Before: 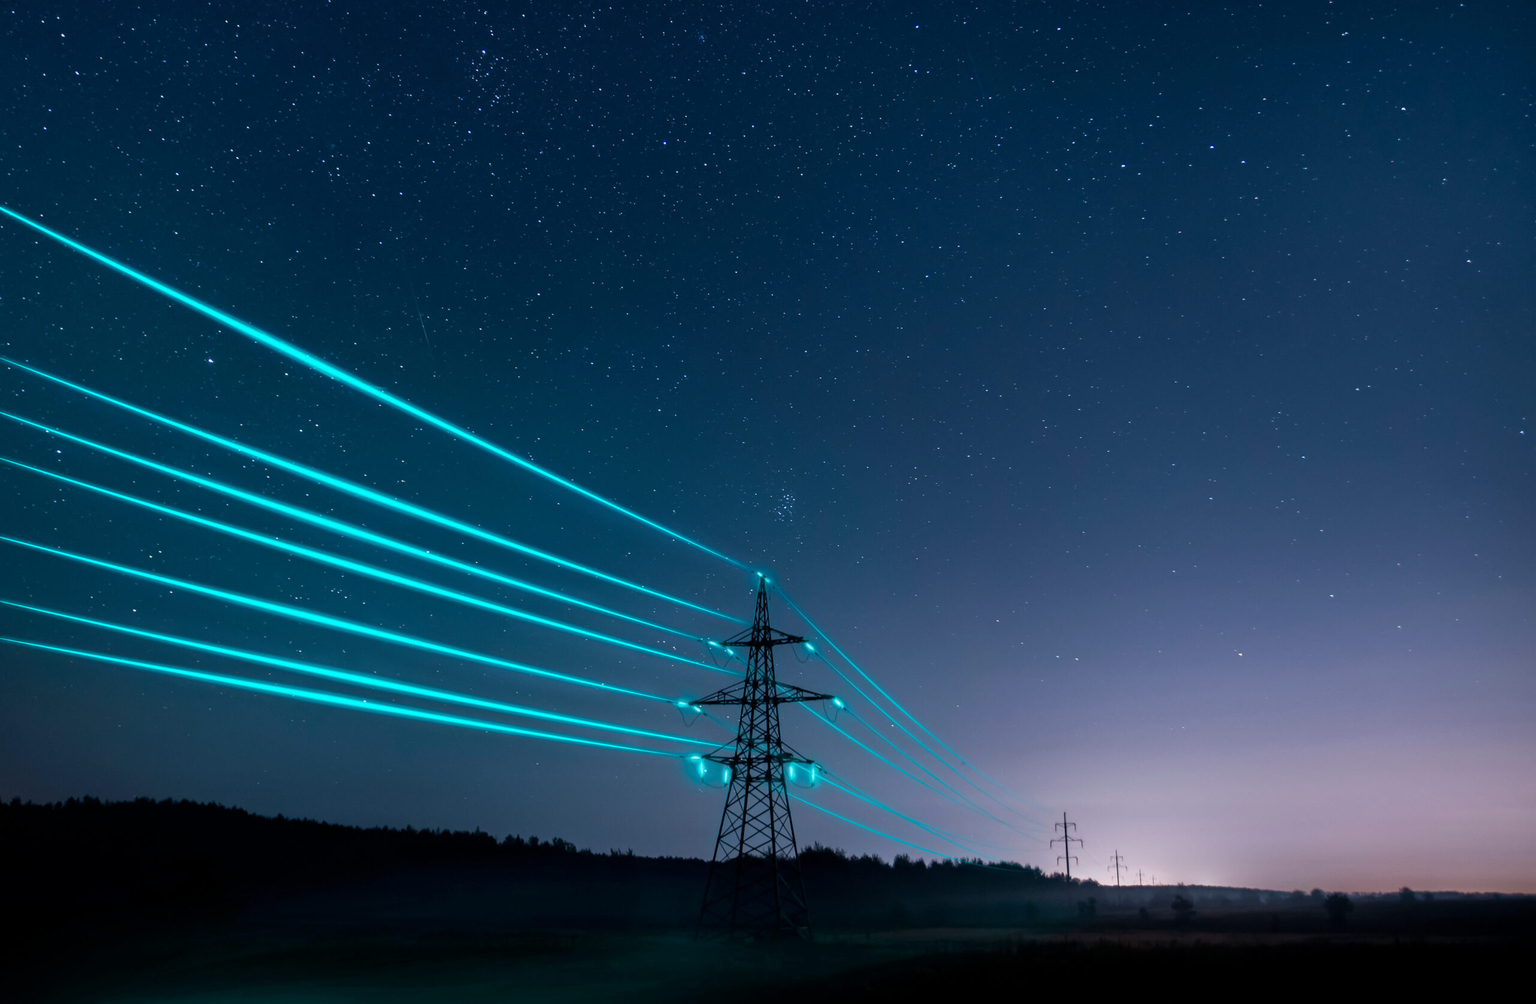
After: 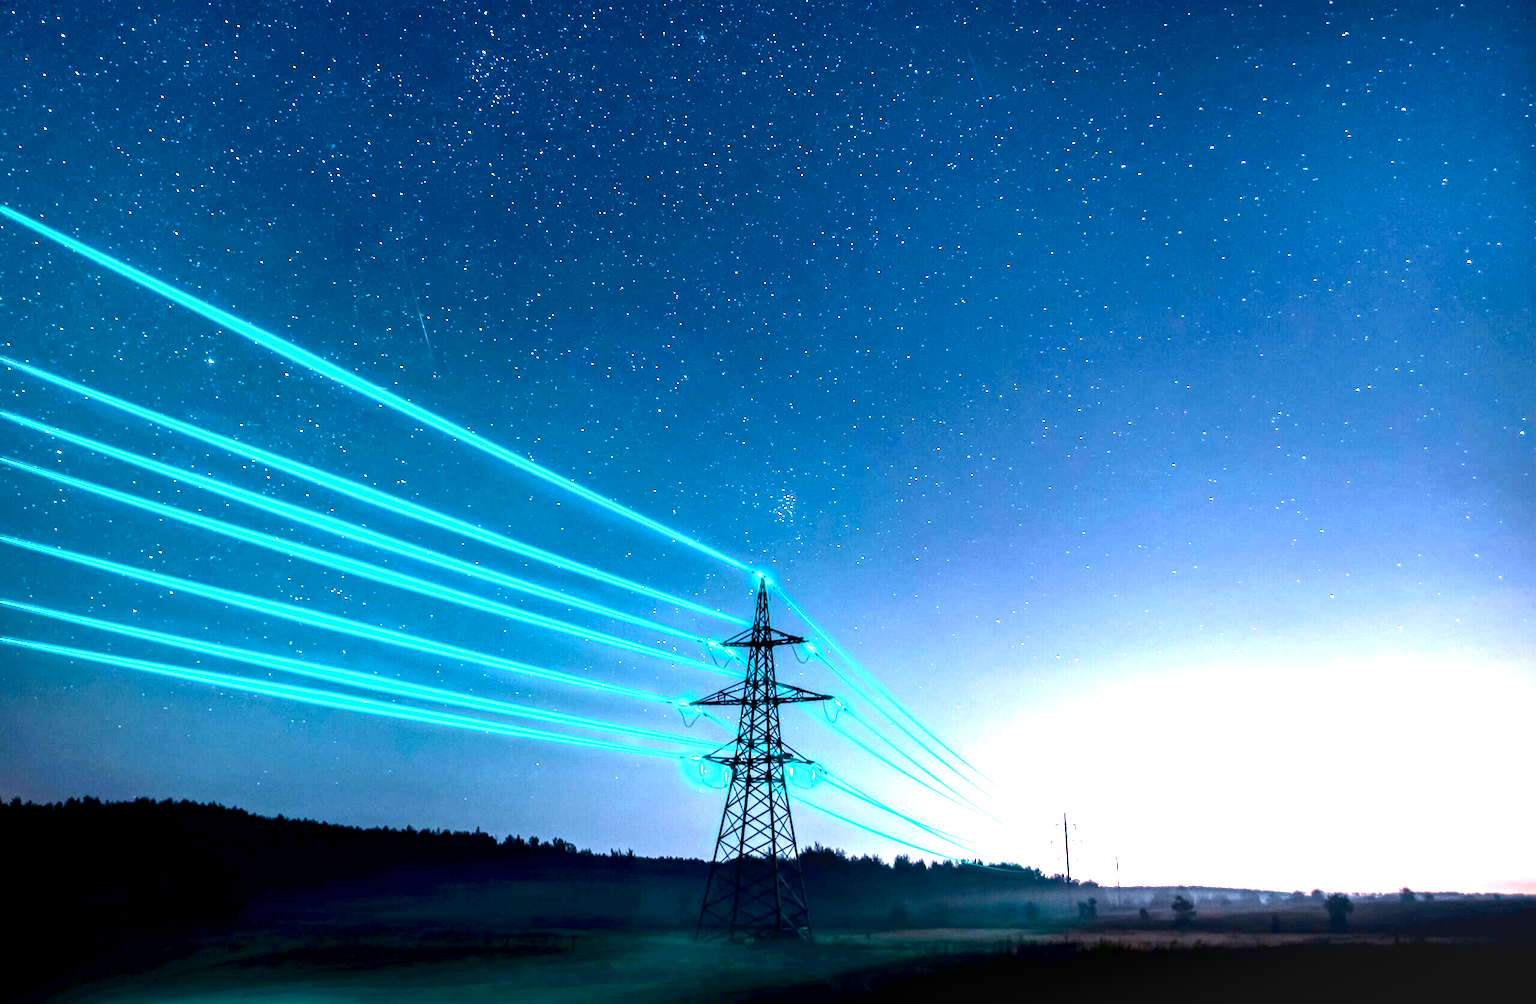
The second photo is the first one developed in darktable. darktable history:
exposure: black level correction 0.001, exposure 2.654 EV, compensate highlight preservation false
local contrast: highlights 60%, shadows 59%, detail 160%
contrast brightness saturation: contrast 0.066, brightness -0.13, saturation 0.056
